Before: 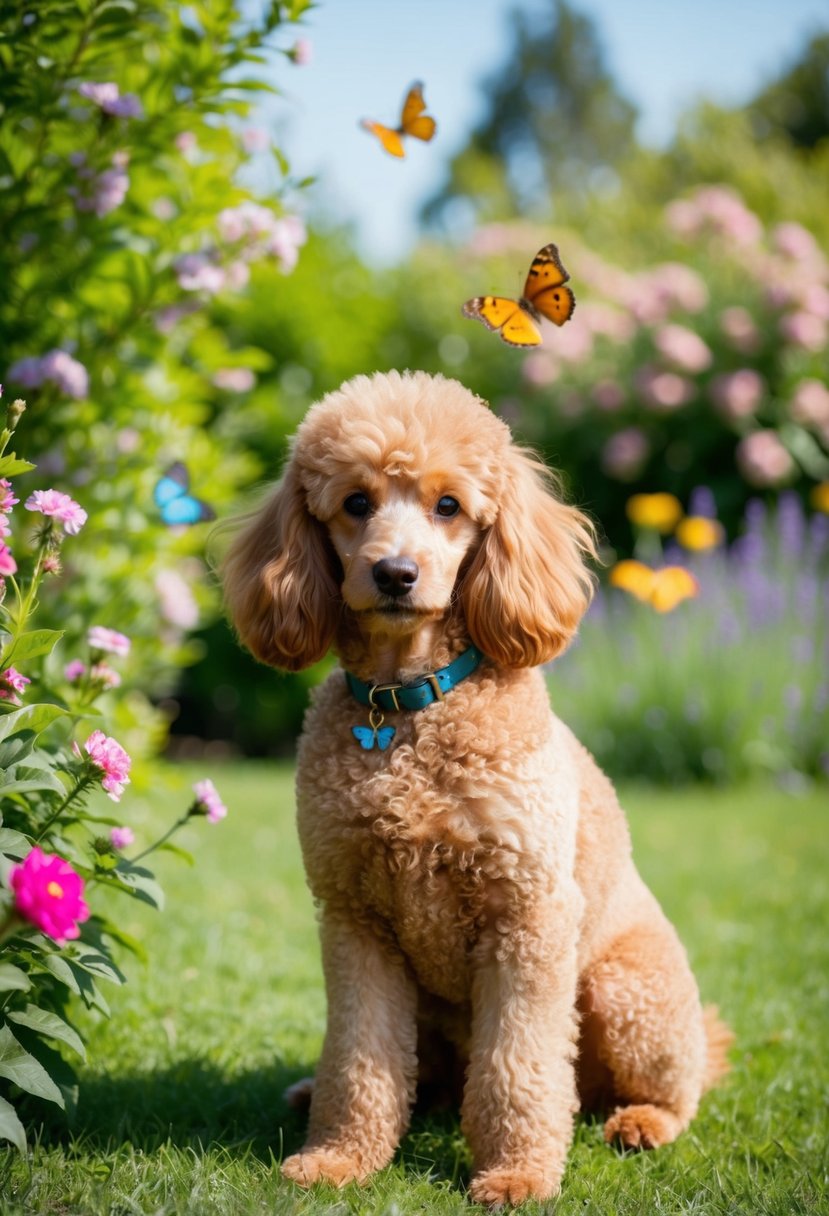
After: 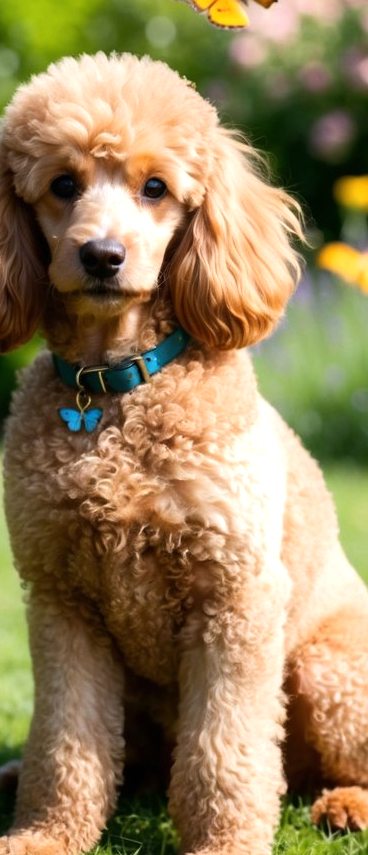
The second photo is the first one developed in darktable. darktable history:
tone equalizer: -8 EV -0.417 EV, -7 EV -0.389 EV, -6 EV -0.333 EV, -5 EV -0.222 EV, -3 EV 0.222 EV, -2 EV 0.333 EV, -1 EV 0.389 EV, +0 EV 0.417 EV, edges refinement/feathering 500, mask exposure compensation -1.57 EV, preserve details no
crop: left 35.432%, top 26.233%, right 20.145%, bottom 3.432%
